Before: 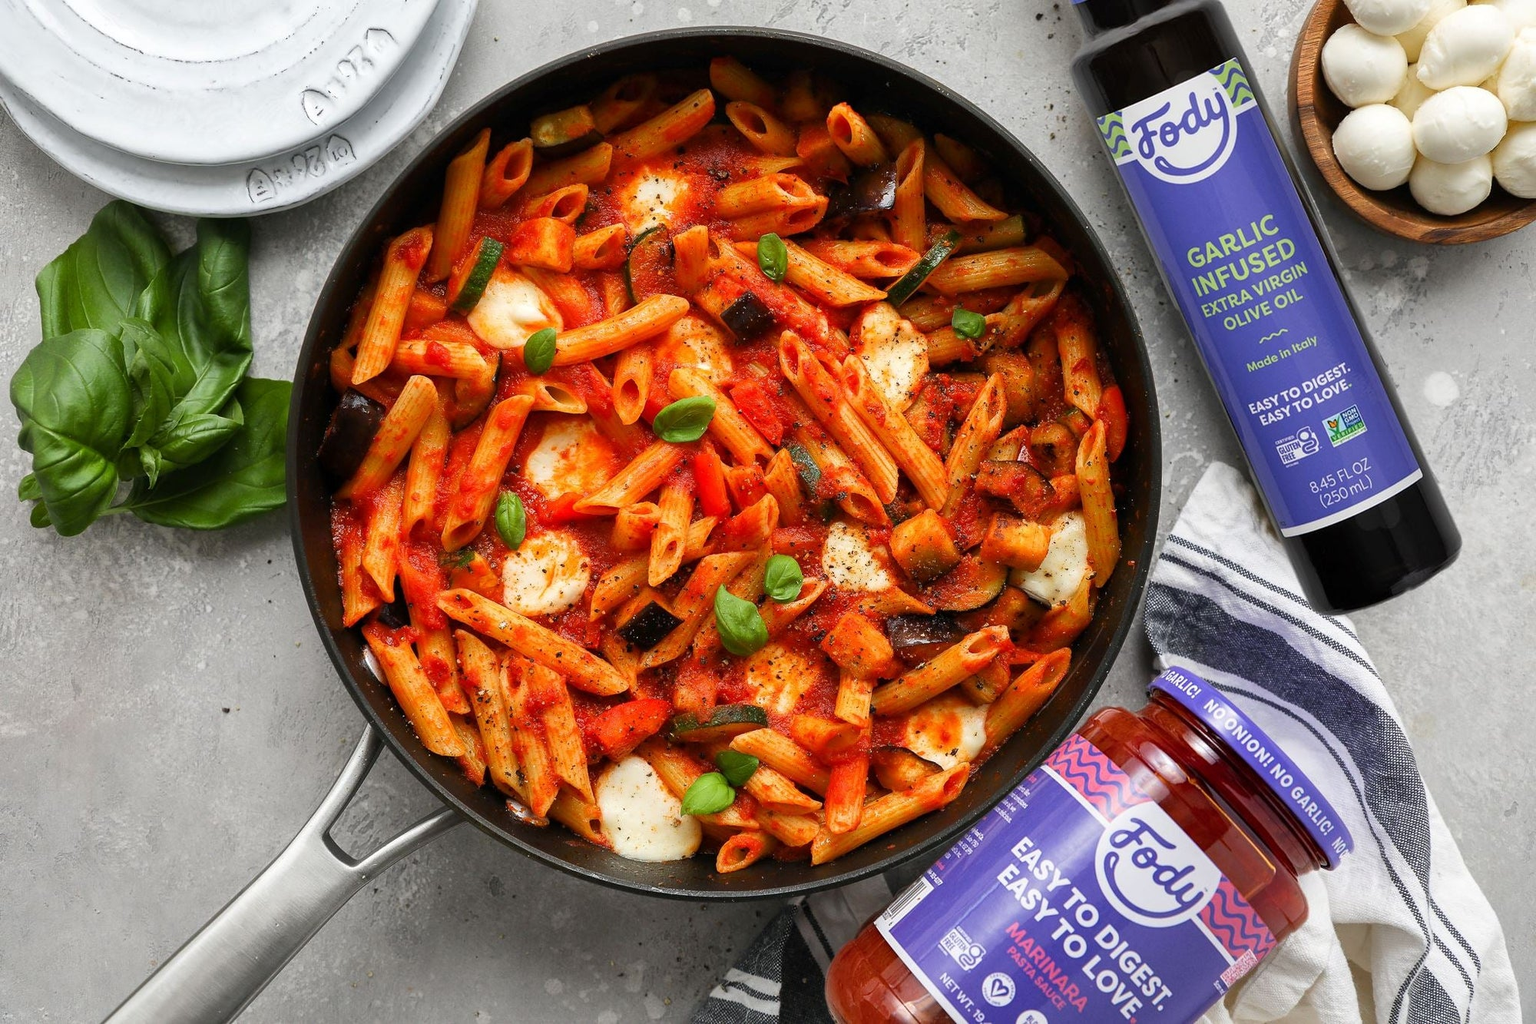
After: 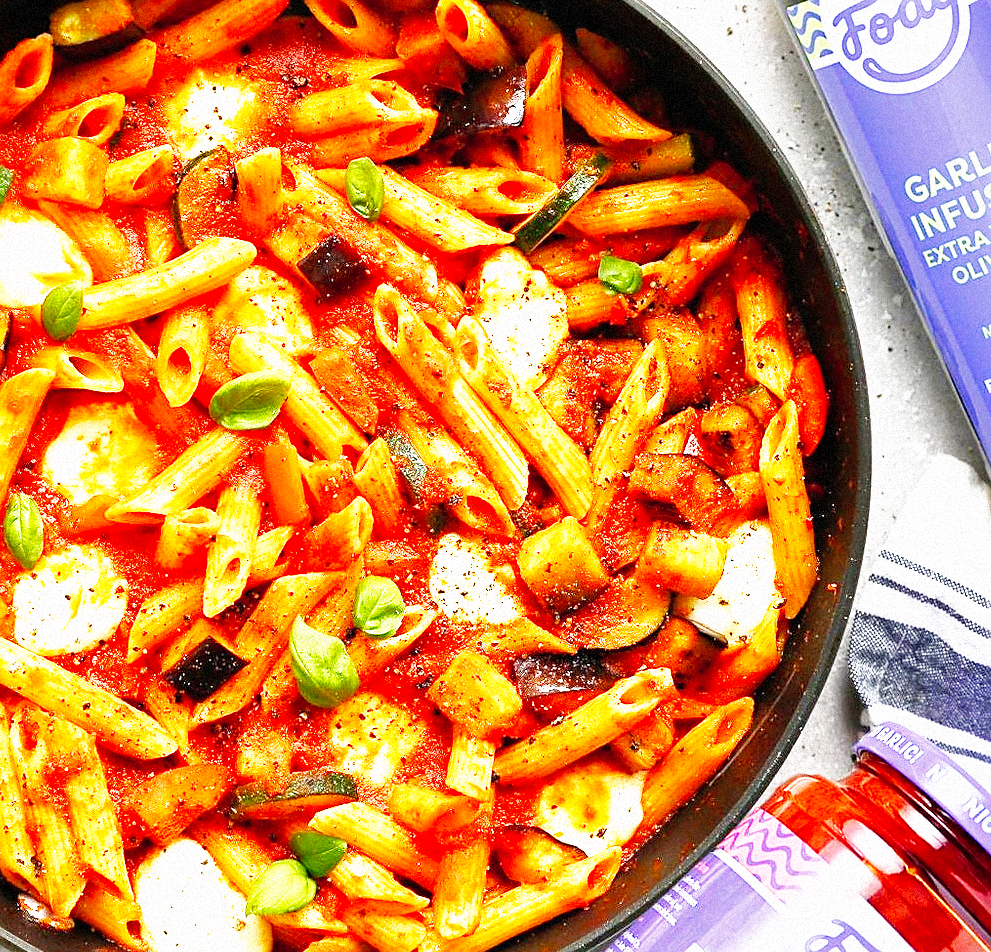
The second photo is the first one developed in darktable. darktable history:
crop: left 32.075%, top 10.976%, right 18.355%, bottom 17.596%
sharpen: on, module defaults
base curve: curves: ch0 [(0, 0) (0.007, 0.004) (0.027, 0.03) (0.046, 0.07) (0.207, 0.54) (0.442, 0.872) (0.673, 0.972) (1, 1)], preserve colors none
exposure: black level correction 0.001, exposure 1.05 EV, compensate exposure bias true, compensate highlight preservation false
shadows and highlights: on, module defaults
grain: mid-tones bias 0%
